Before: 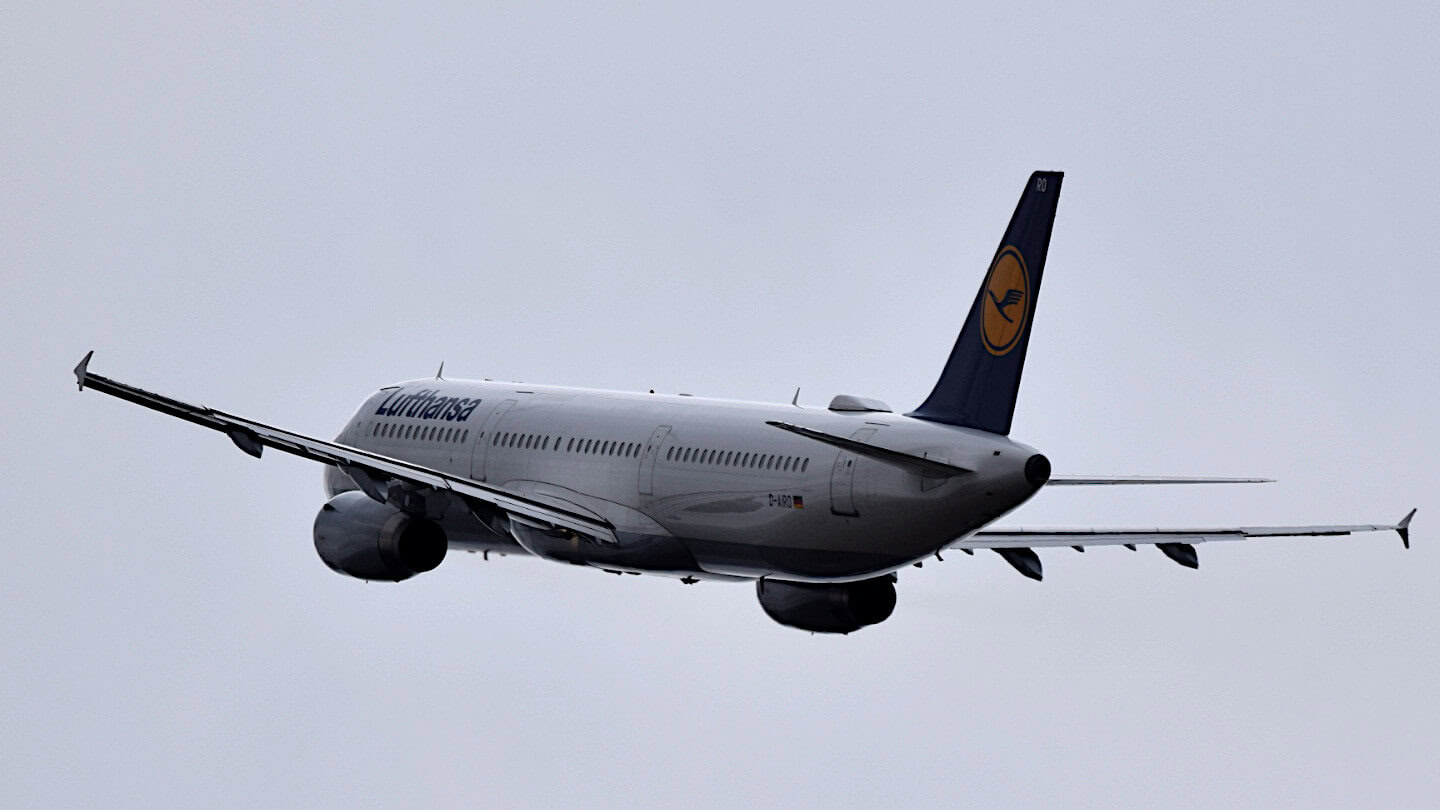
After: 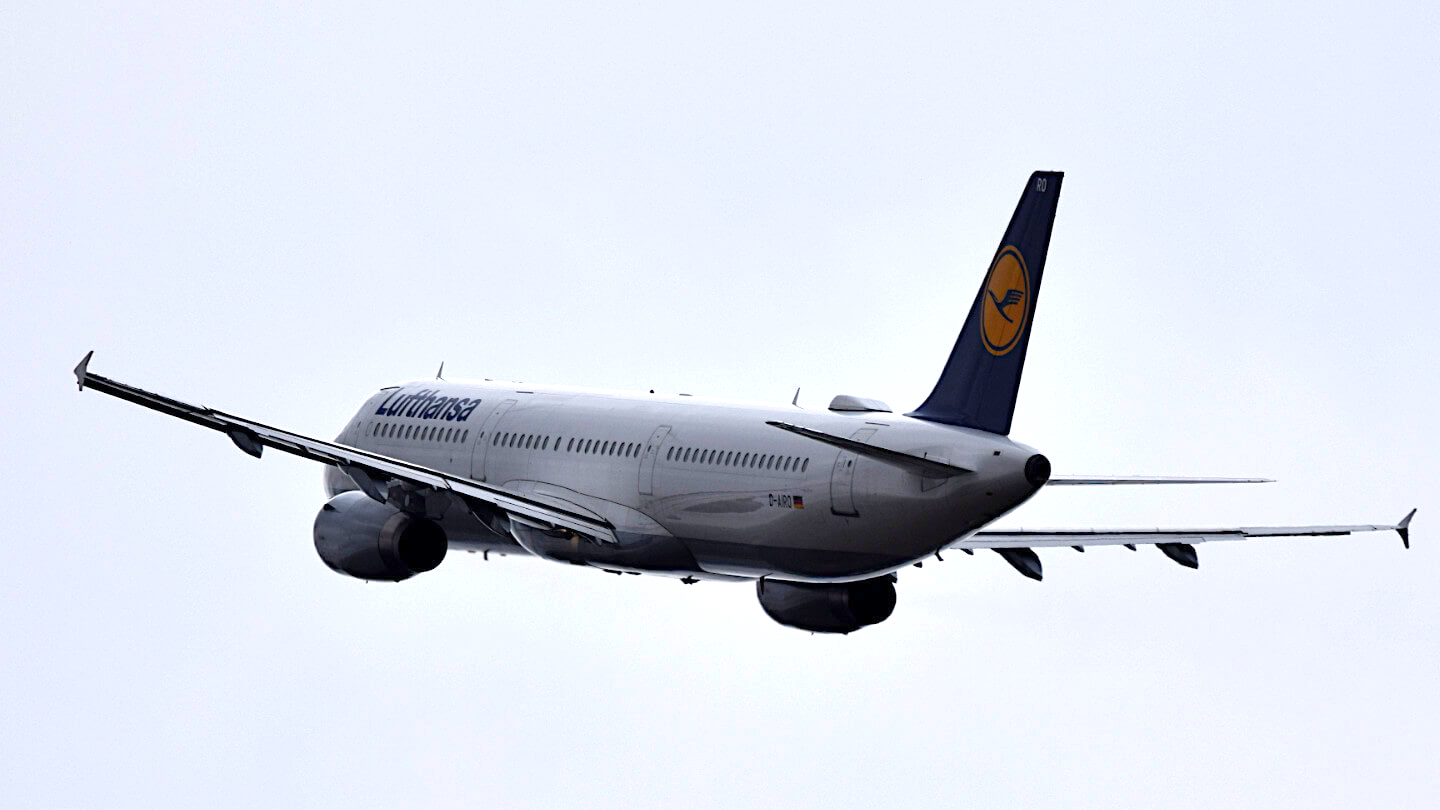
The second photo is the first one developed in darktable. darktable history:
color balance rgb: linear chroma grading › shadows 19.44%, linear chroma grading › highlights 3.42%, linear chroma grading › mid-tones 10.16%
exposure: exposure 0.6 EV, compensate highlight preservation false
